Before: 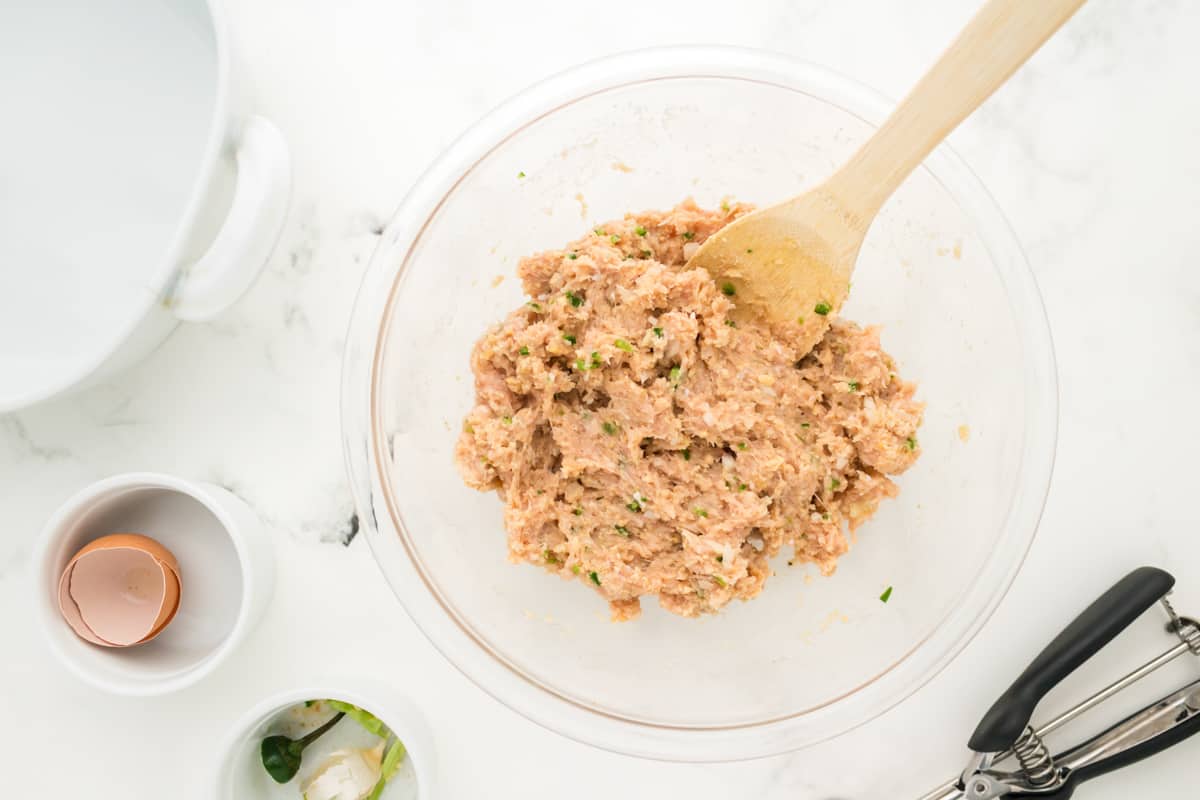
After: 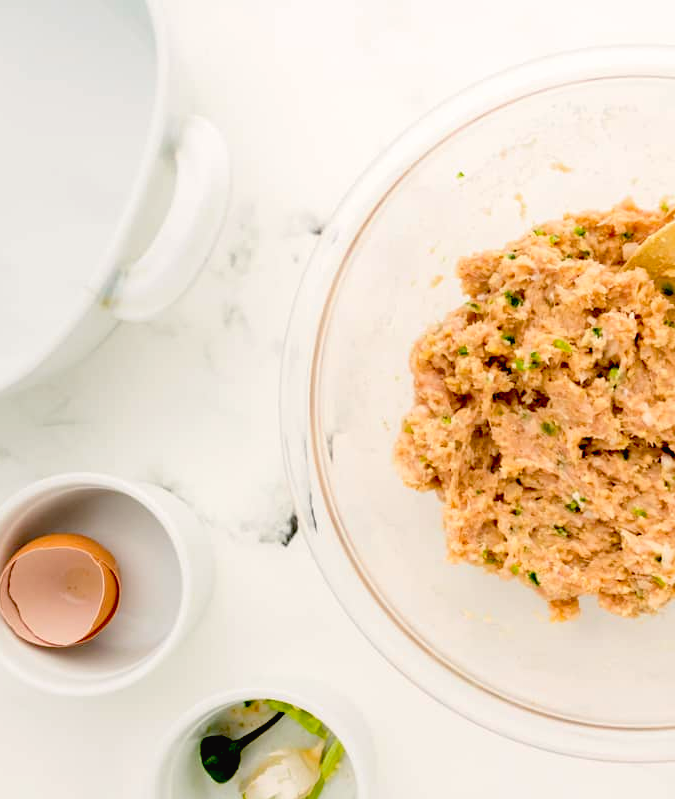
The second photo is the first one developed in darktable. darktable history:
crop: left 5.114%, right 38.589%
color balance rgb: shadows lift › chroma 2%, shadows lift › hue 50°, power › hue 60°, highlights gain › chroma 1%, highlights gain › hue 60°, global offset › luminance 0.25%, global vibrance 30%
exposure: black level correction 0.056, compensate highlight preservation false
